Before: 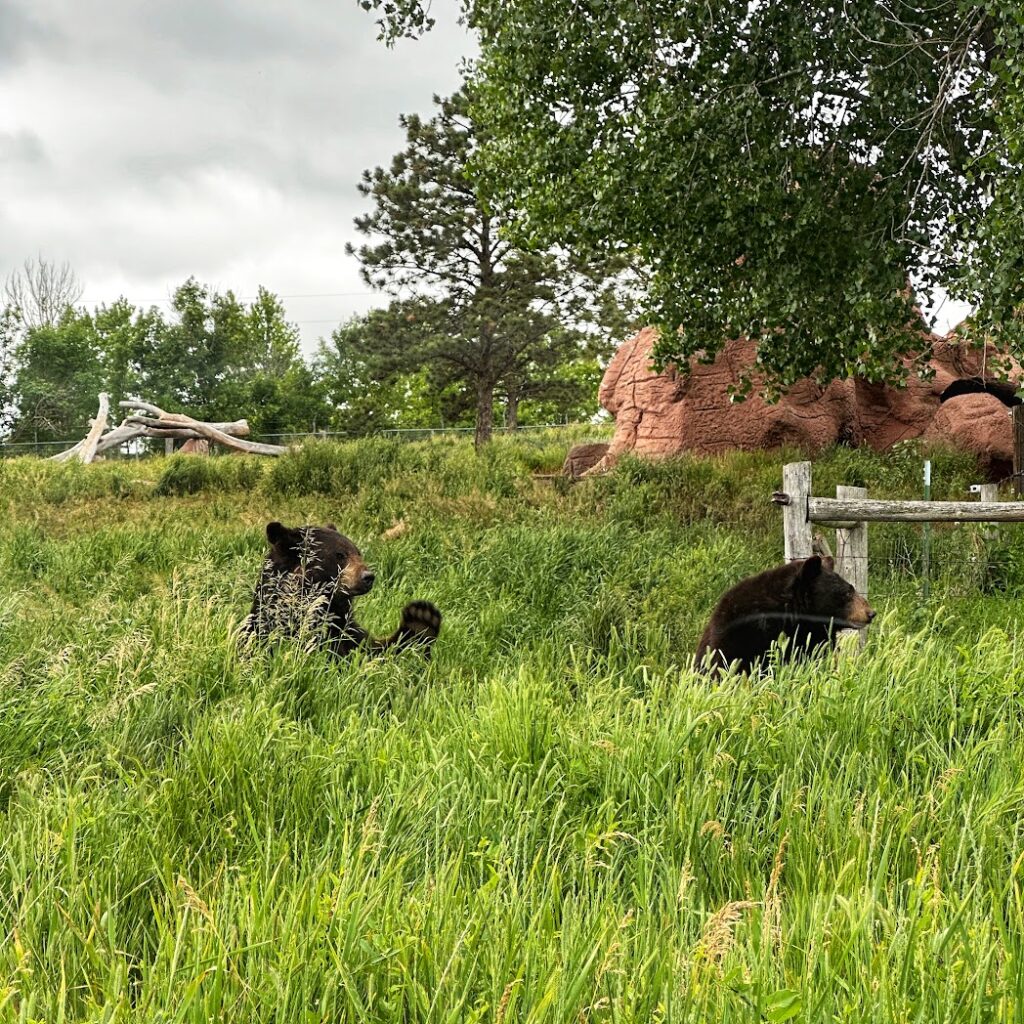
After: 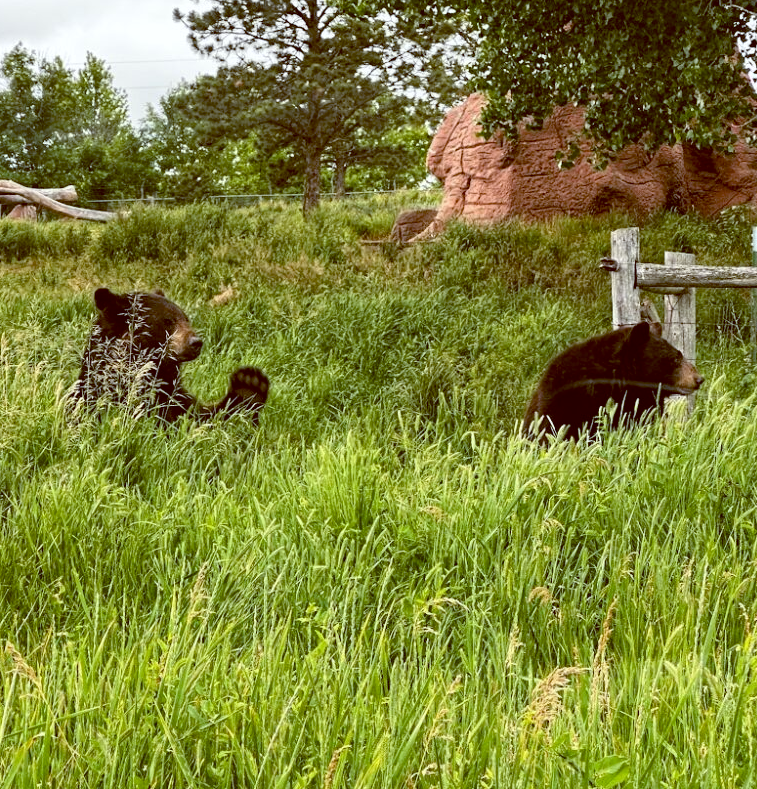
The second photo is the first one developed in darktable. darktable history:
color balance: lift [1, 1.015, 1.004, 0.985], gamma [1, 0.958, 0.971, 1.042], gain [1, 0.956, 0.977, 1.044]
crop: left 16.871%, top 22.857%, right 9.116%
